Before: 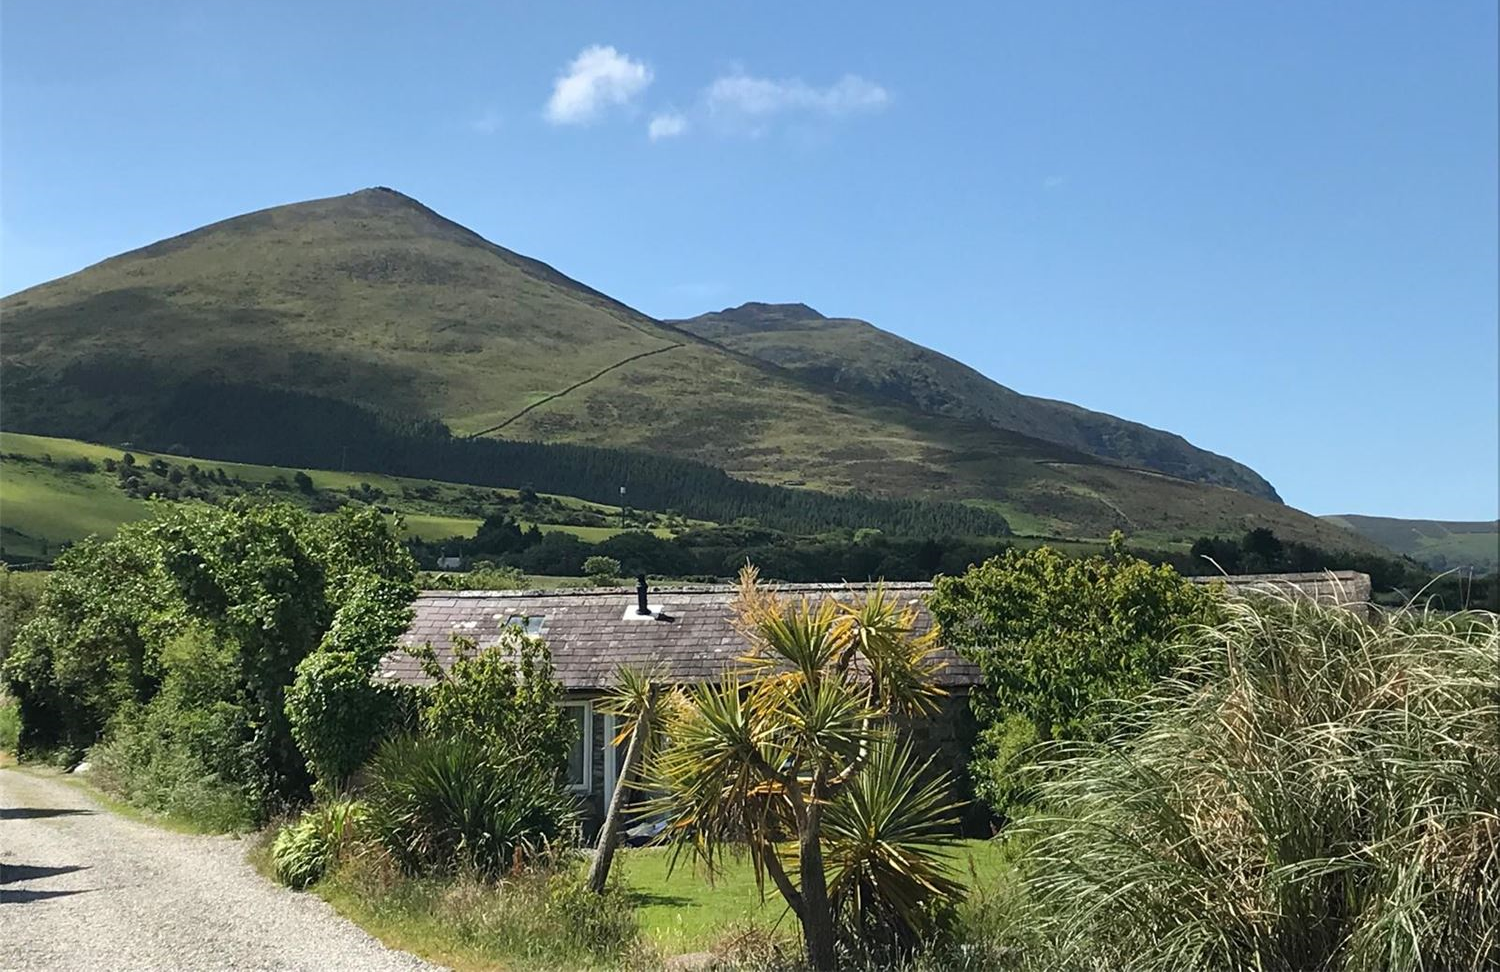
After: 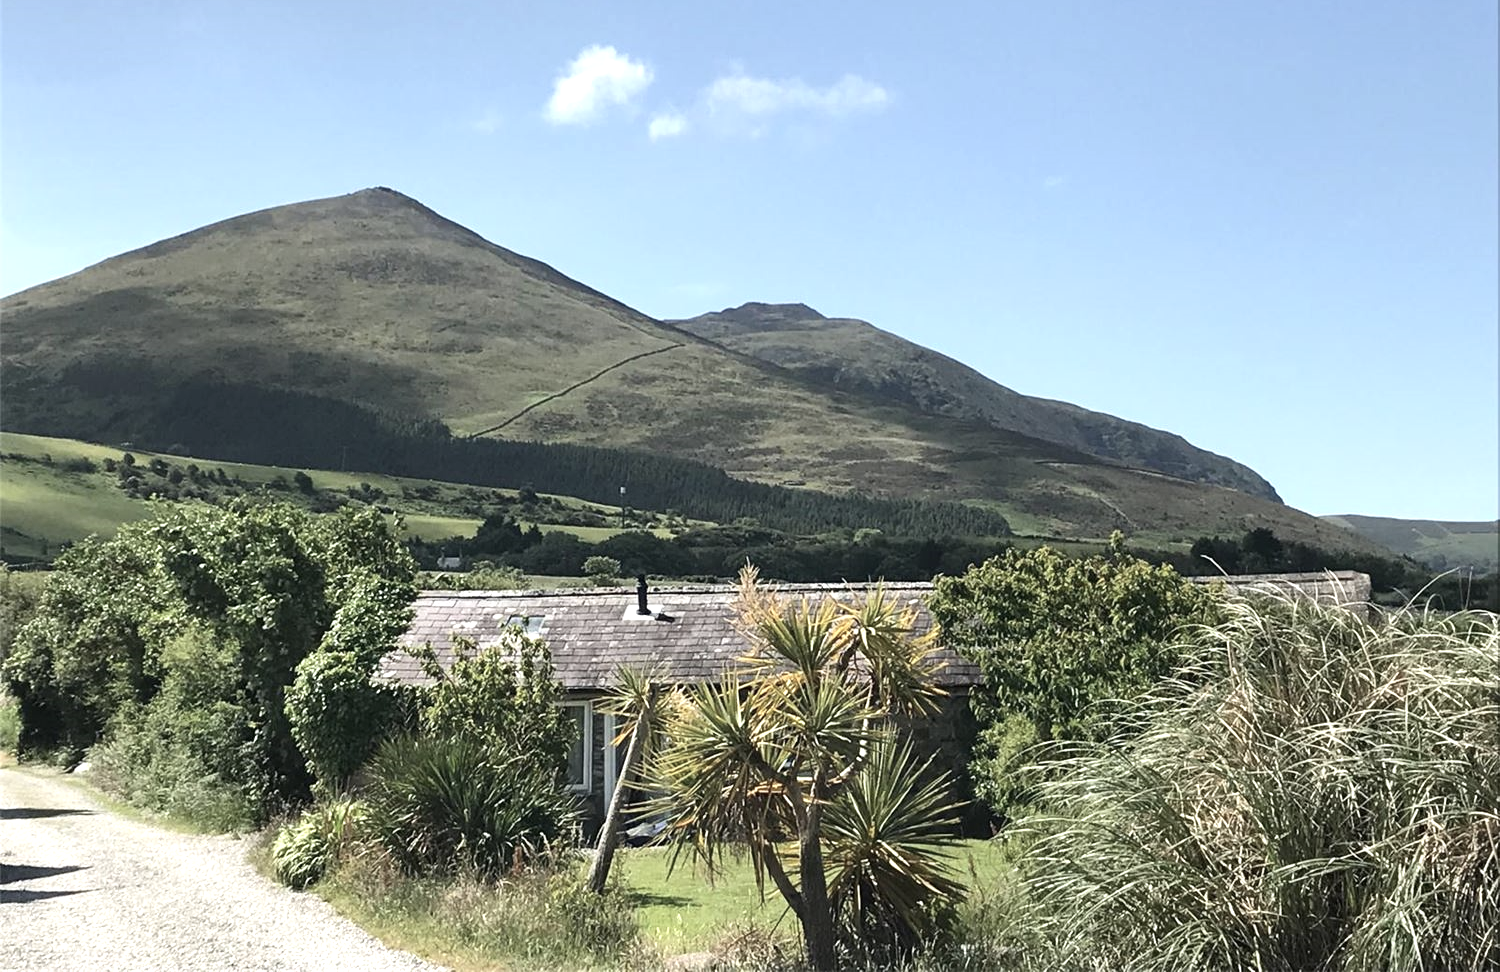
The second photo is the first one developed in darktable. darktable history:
contrast brightness saturation: contrast 0.1, saturation -0.36
exposure: exposure 0.6 EV, compensate highlight preservation false
